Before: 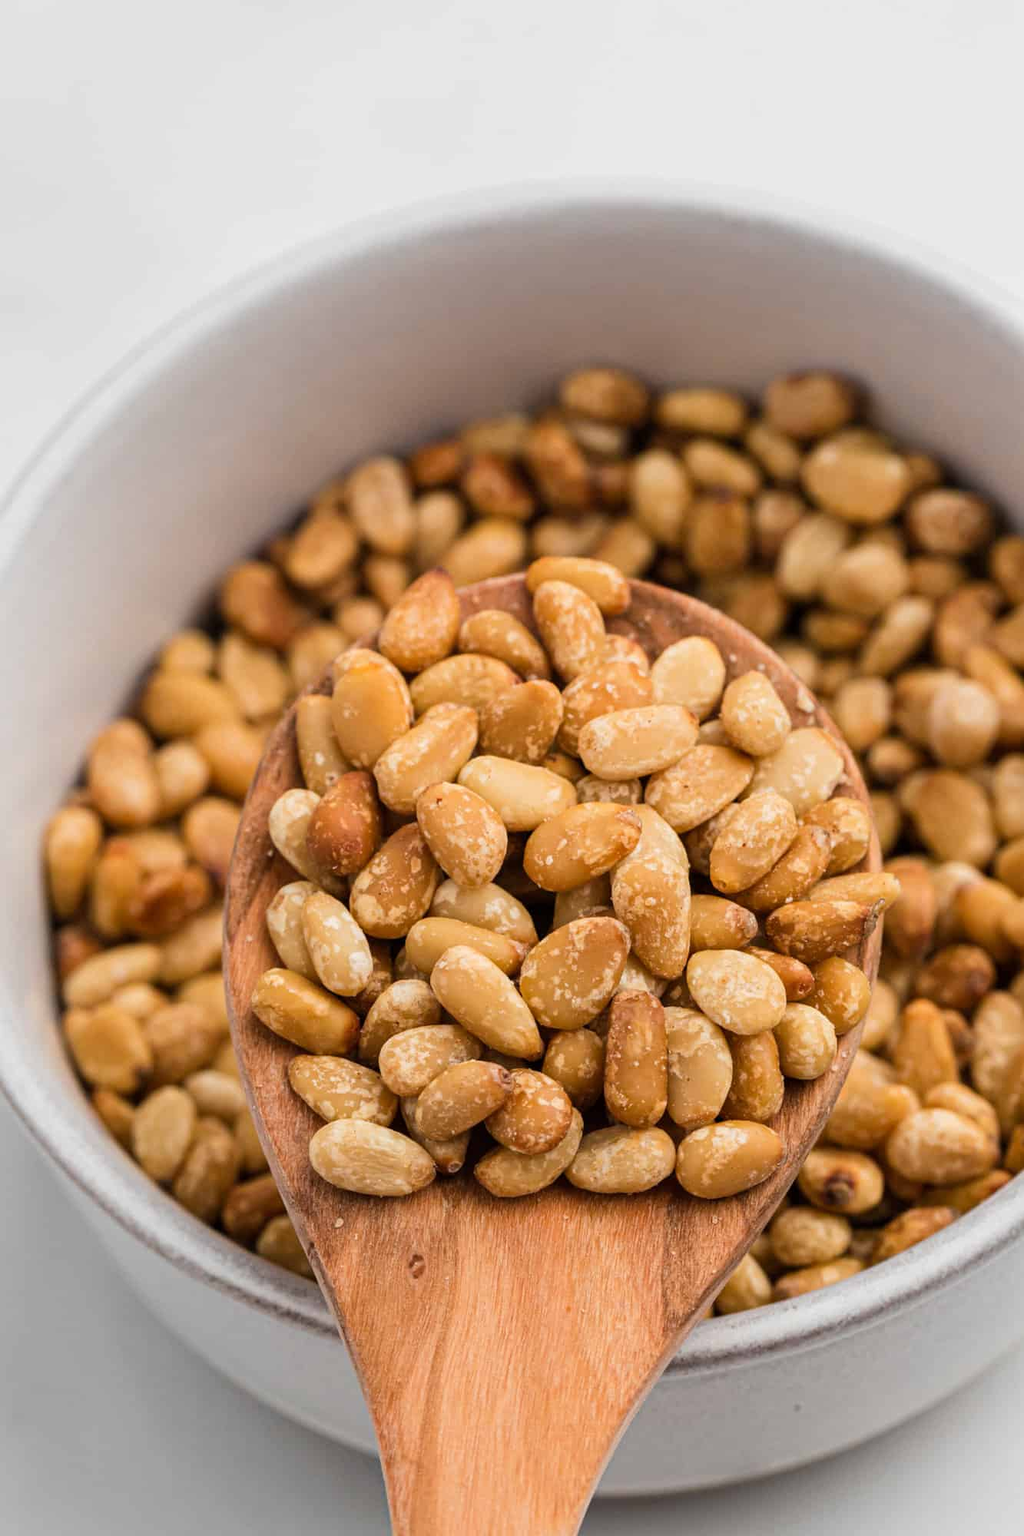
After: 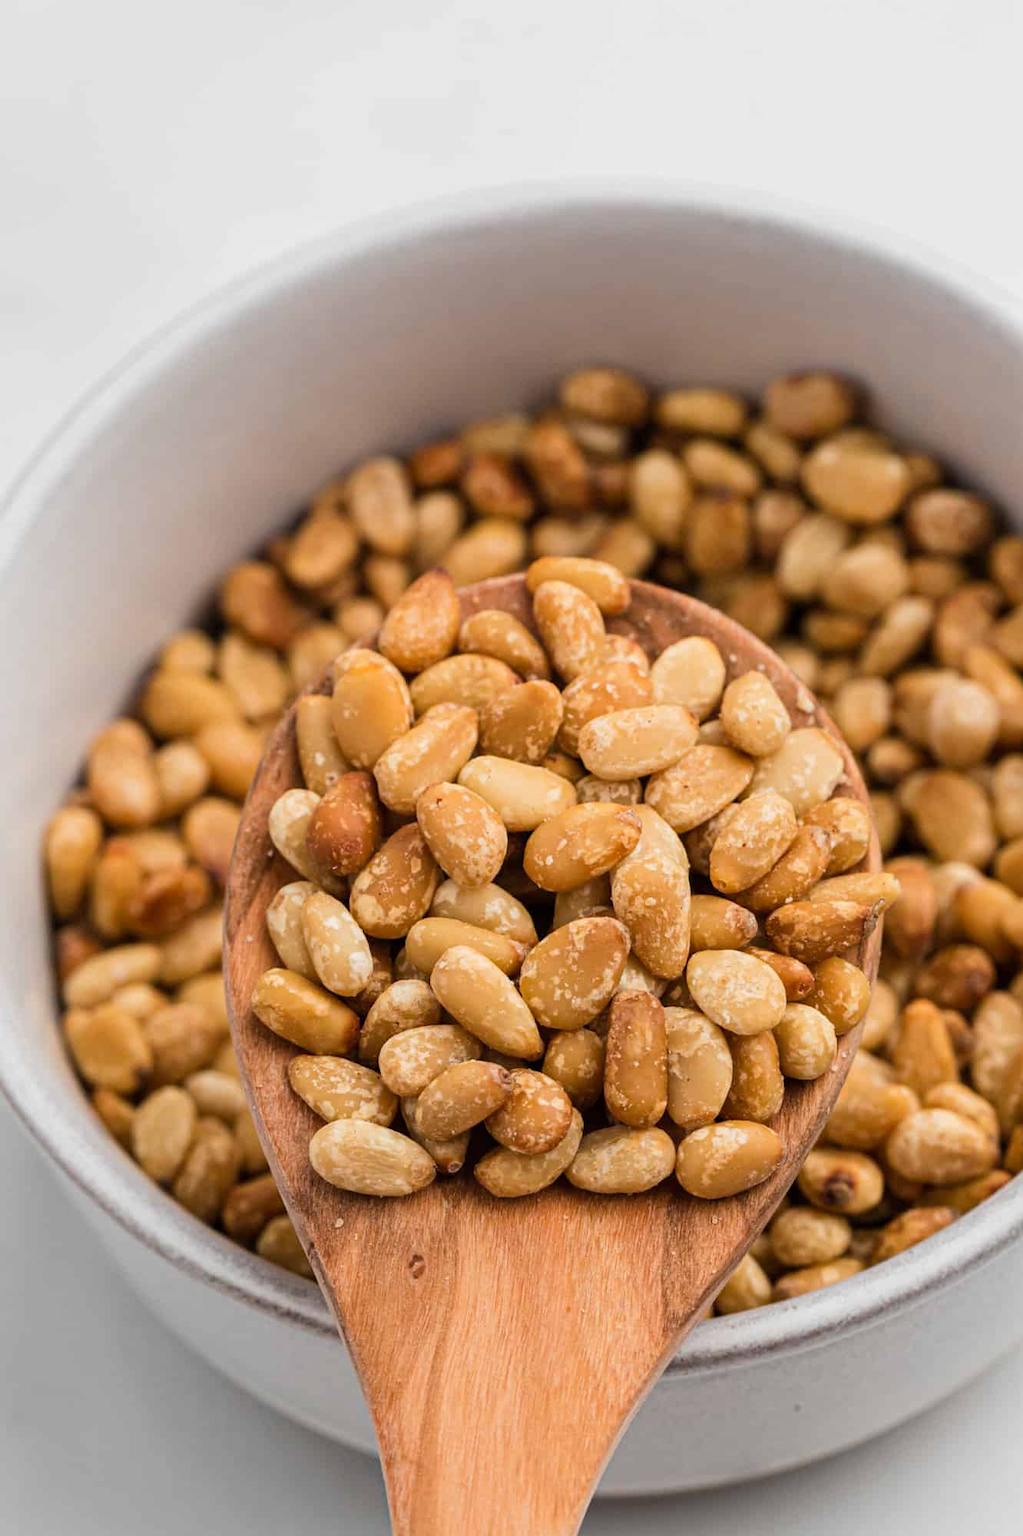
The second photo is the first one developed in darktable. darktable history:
sharpen: radius 2.921, amount 0.854, threshold 47.151
